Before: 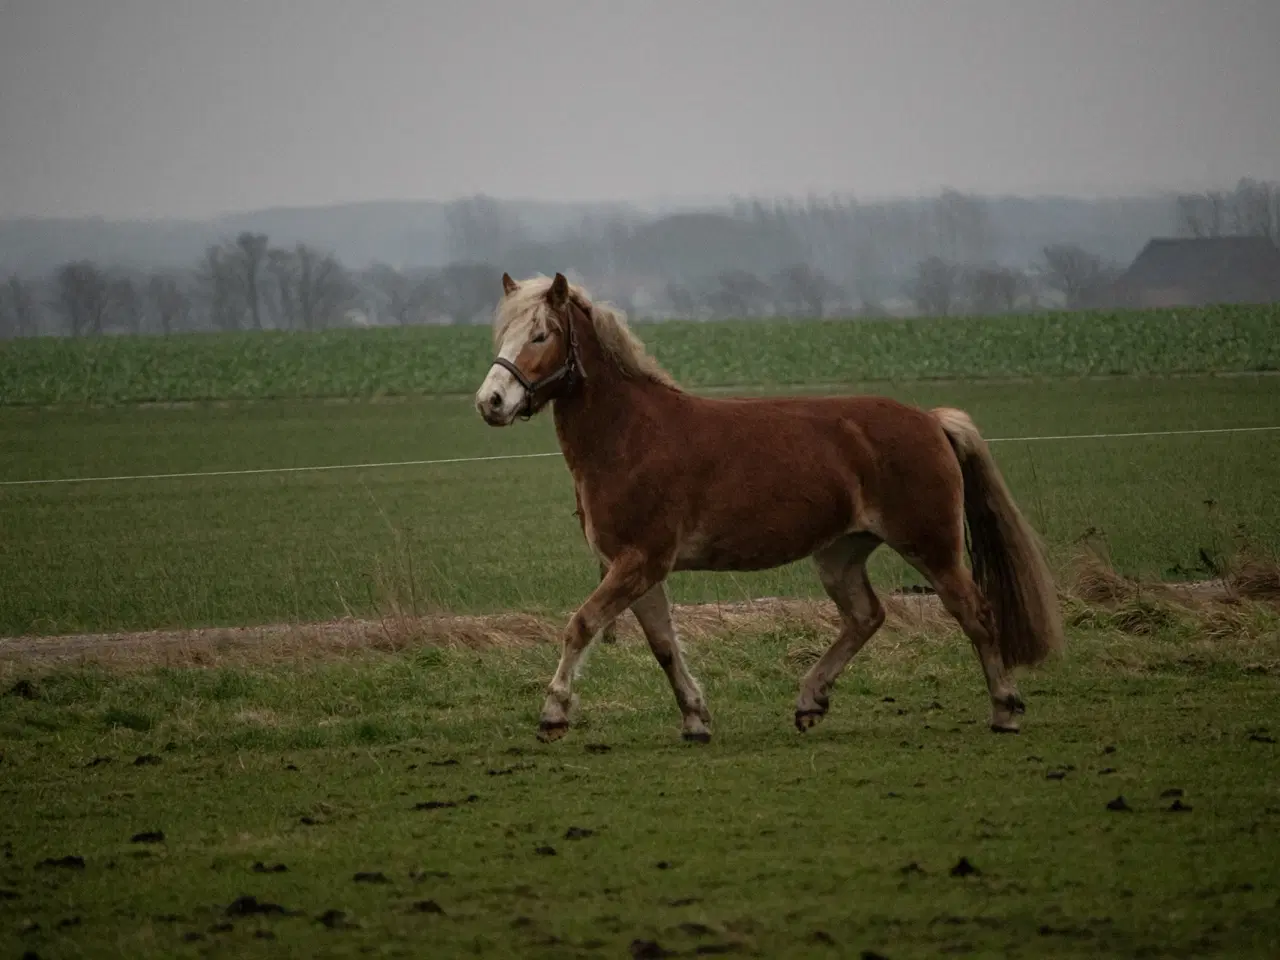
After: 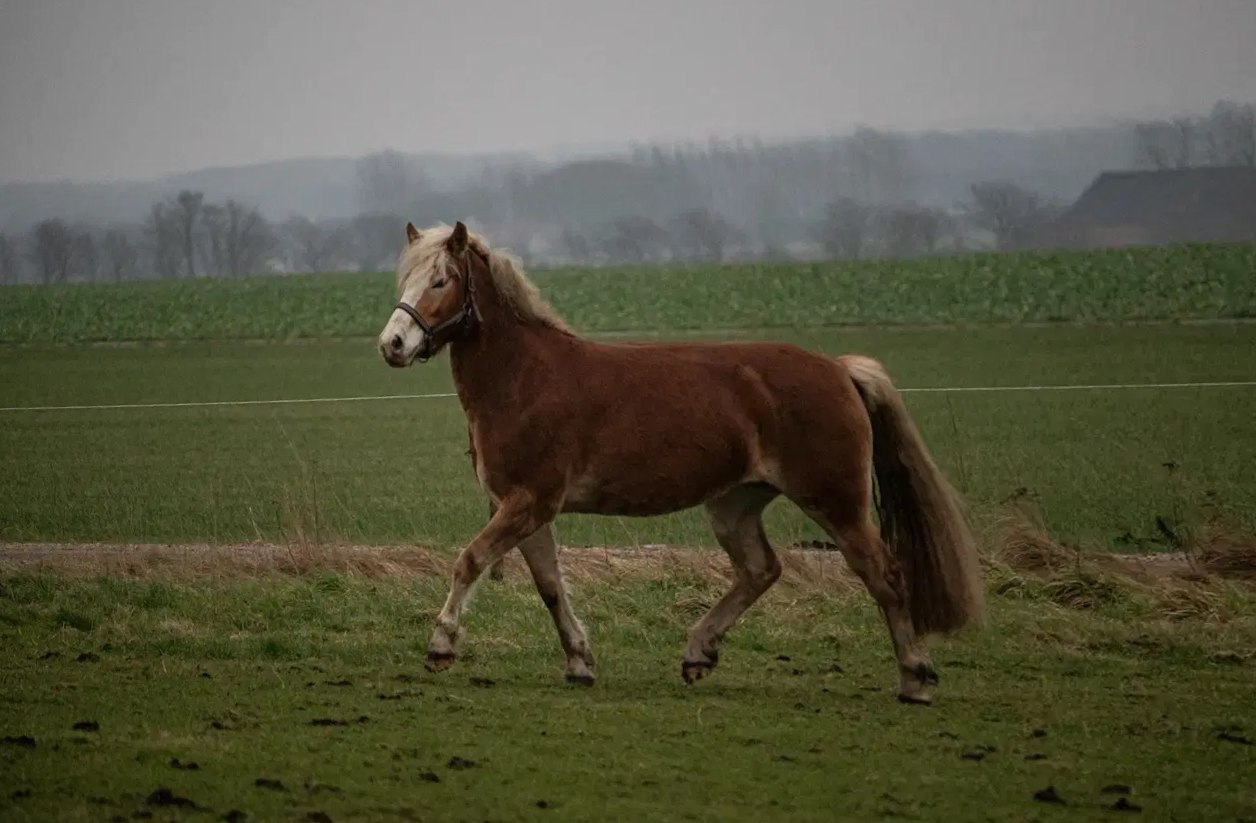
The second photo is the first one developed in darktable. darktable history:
tone equalizer: on, module defaults
rotate and perspective: rotation 1.69°, lens shift (vertical) -0.023, lens shift (horizontal) -0.291, crop left 0.025, crop right 0.988, crop top 0.092, crop bottom 0.842
